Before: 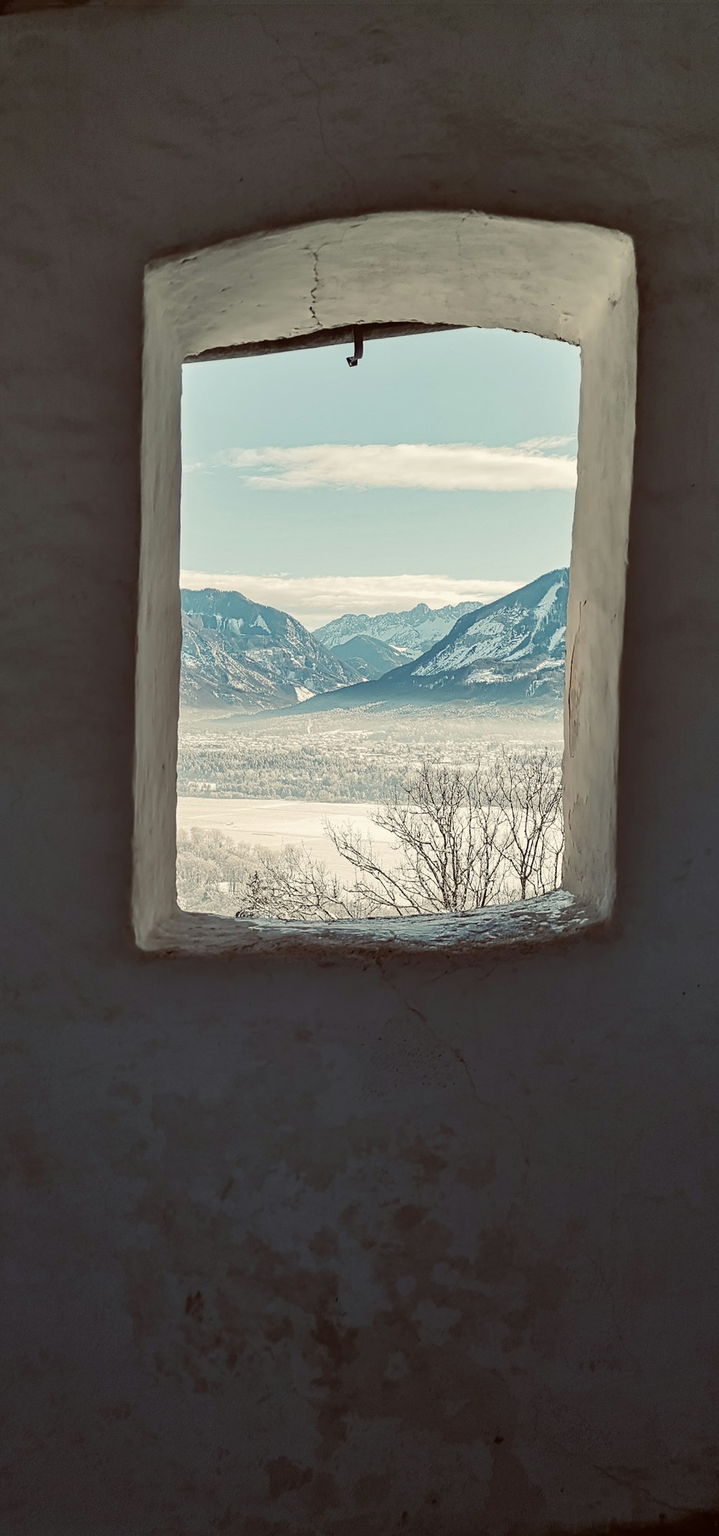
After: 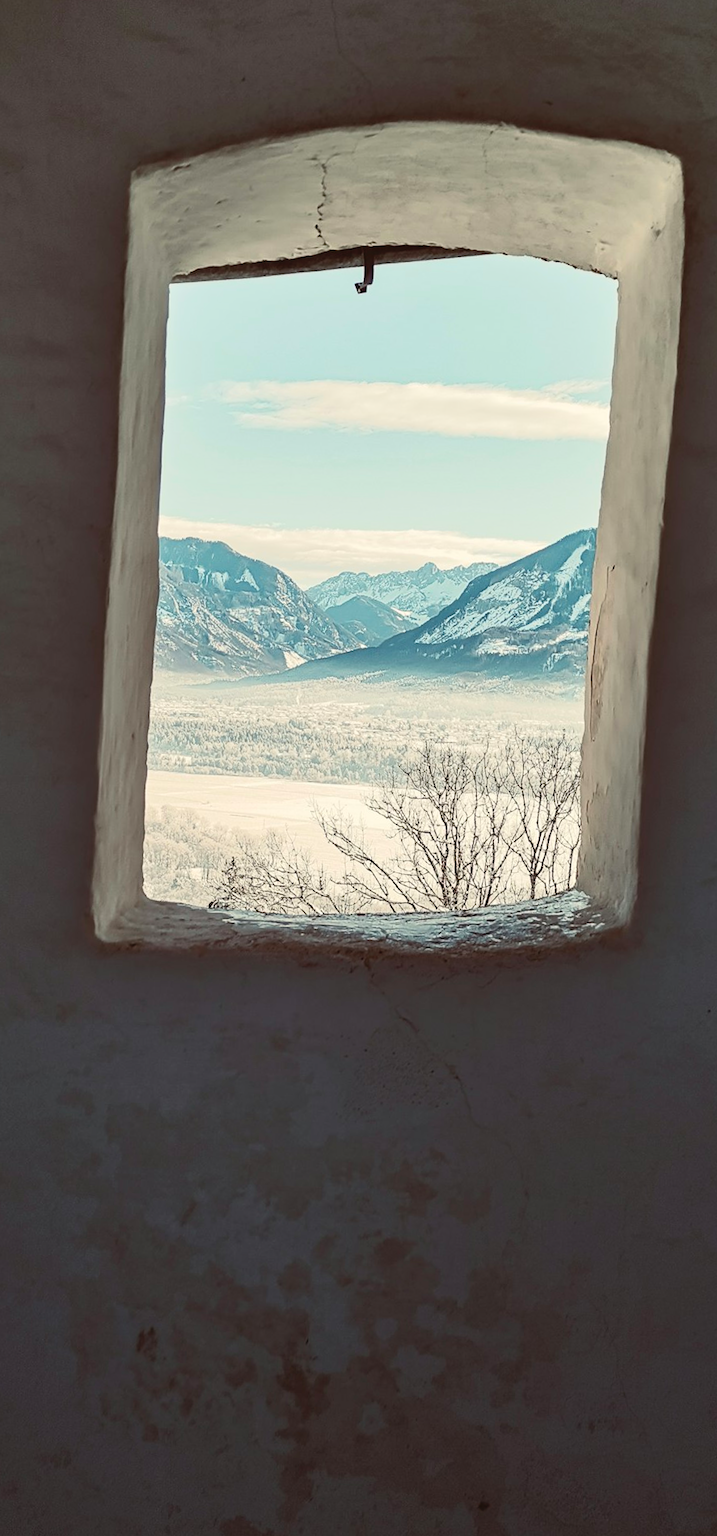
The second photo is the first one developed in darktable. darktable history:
crop and rotate: angle -1.99°, left 3.134%, top 3.745%, right 1.642%, bottom 0.763%
tone curve: curves: ch0 [(0, 0) (0.003, 0.045) (0.011, 0.051) (0.025, 0.057) (0.044, 0.074) (0.069, 0.096) (0.1, 0.125) (0.136, 0.16) (0.177, 0.201) (0.224, 0.242) (0.277, 0.299) (0.335, 0.362) (0.399, 0.432) (0.468, 0.512) (0.543, 0.601) (0.623, 0.691) (0.709, 0.786) (0.801, 0.876) (0.898, 0.927) (1, 1)], color space Lab, independent channels, preserve colors none
